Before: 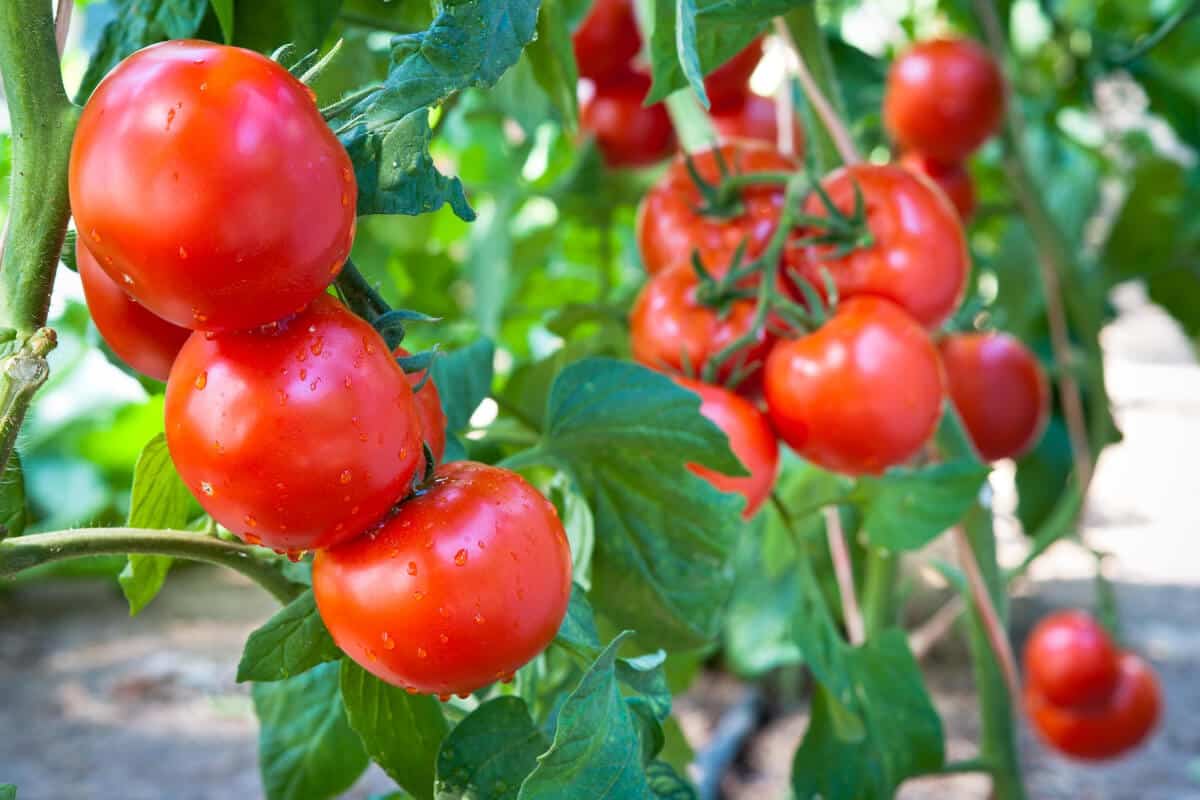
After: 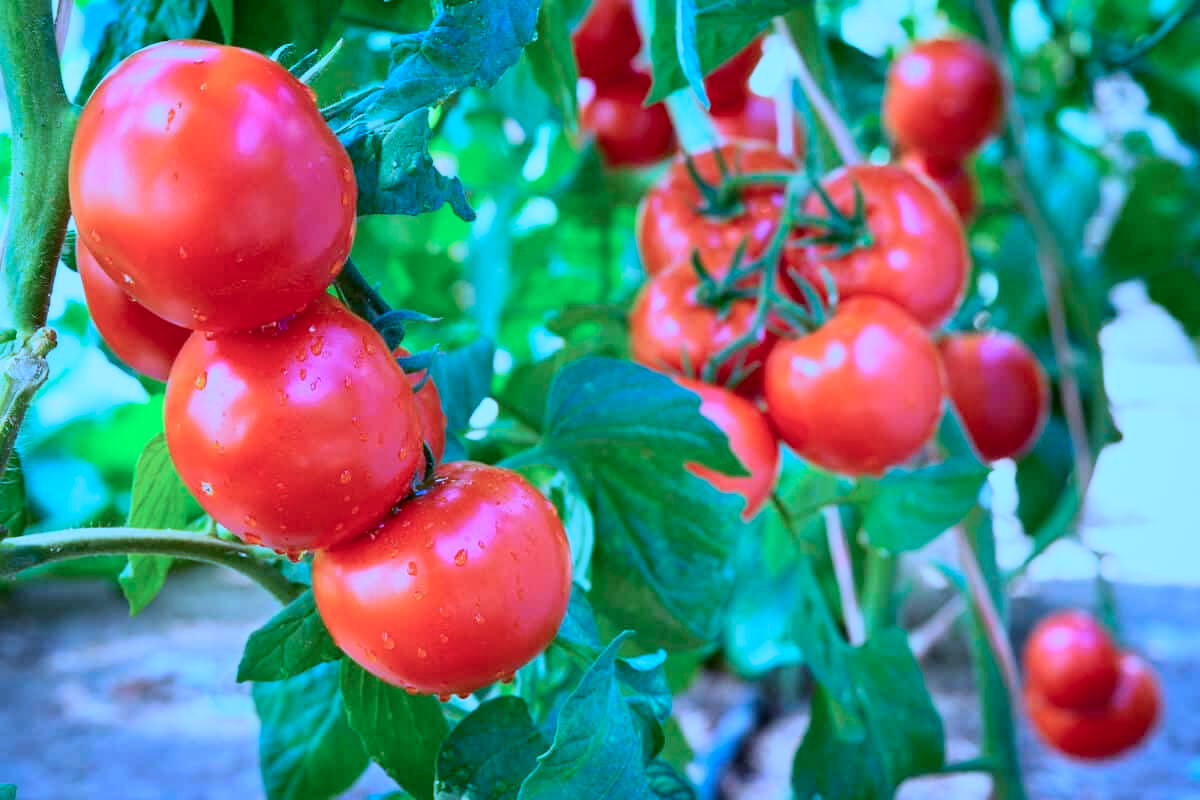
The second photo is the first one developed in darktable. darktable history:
color calibration: illuminant as shot in camera, x 0.442, y 0.413, temperature 2903.13 K
tone curve: curves: ch0 [(0, 0) (0.091, 0.066) (0.184, 0.16) (0.491, 0.519) (0.748, 0.765) (1, 0.919)]; ch1 [(0, 0) (0.179, 0.173) (0.322, 0.32) (0.424, 0.424) (0.502, 0.504) (0.56, 0.575) (0.631, 0.675) (0.777, 0.806) (1, 1)]; ch2 [(0, 0) (0.434, 0.447) (0.485, 0.495) (0.524, 0.563) (0.676, 0.691) (1, 1)], color space Lab, independent channels, preserve colors none
